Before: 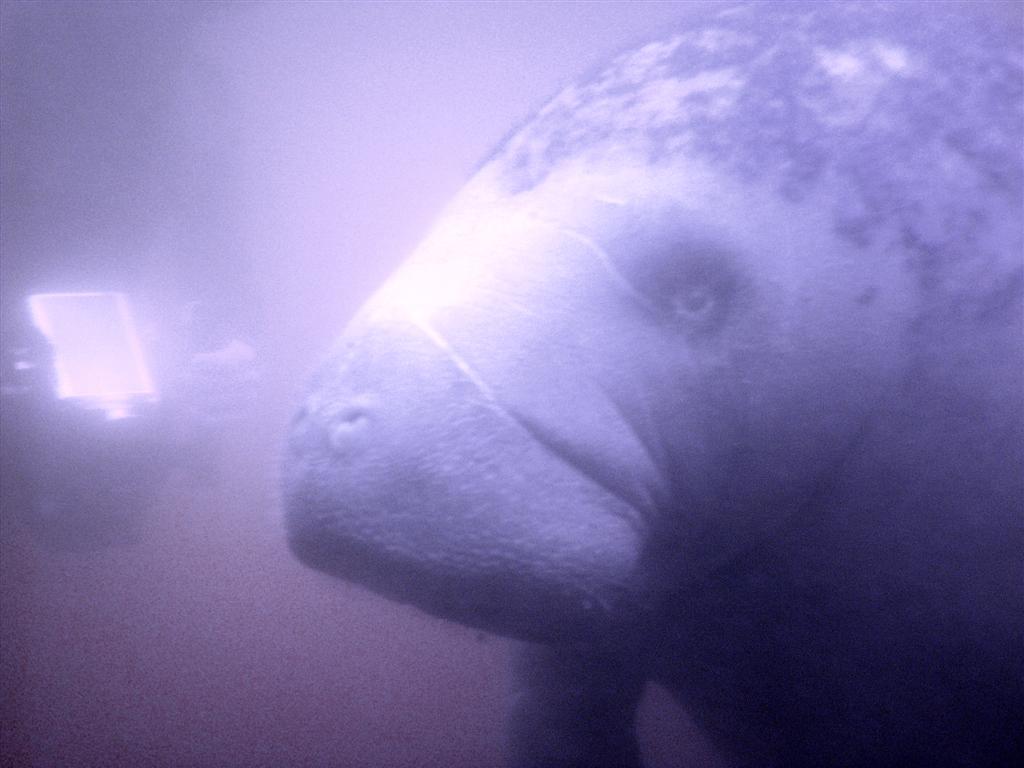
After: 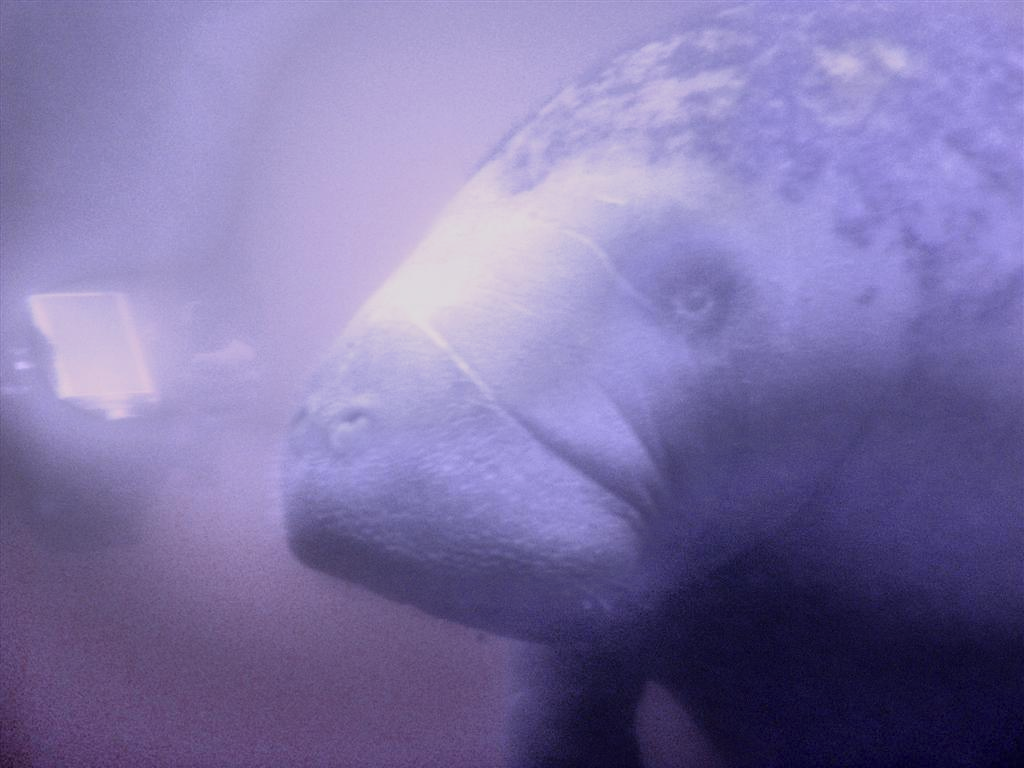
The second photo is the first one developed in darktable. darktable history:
tone equalizer: -7 EV -0.617 EV, -6 EV 1.01 EV, -5 EV -0.451 EV, -4 EV 0.454 EV, -3 EV 0.413 EV, -2 EV 0.142 EV, -1 EV -0.171 EV, +0 EV -0.371 EV
